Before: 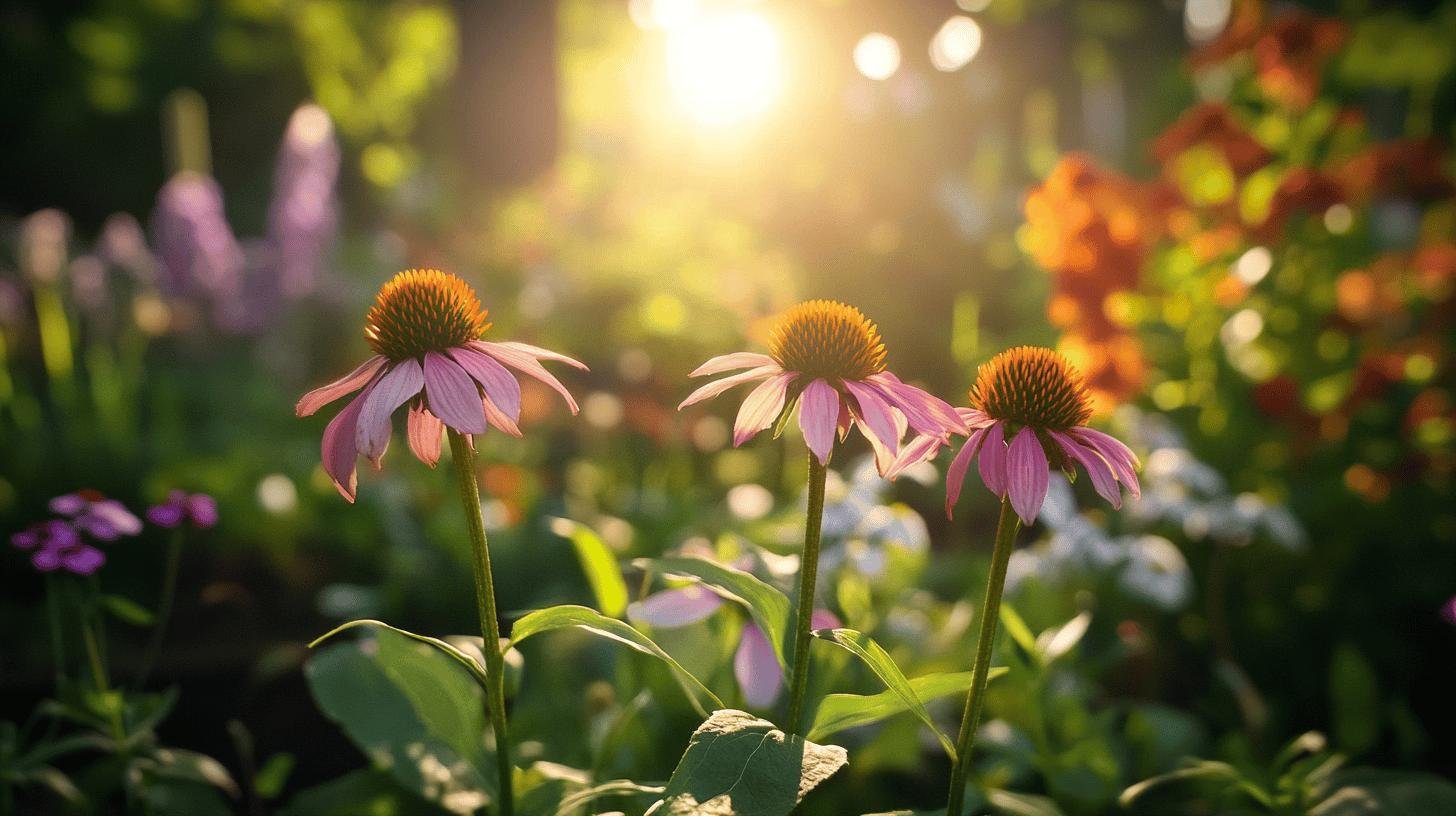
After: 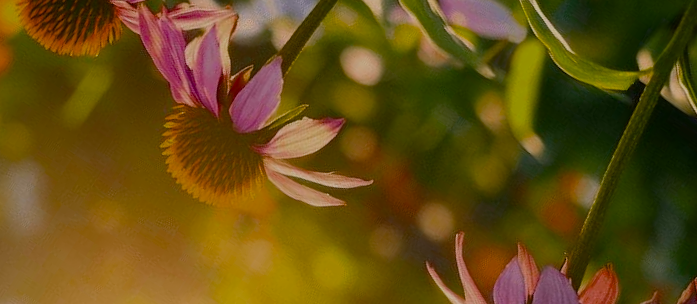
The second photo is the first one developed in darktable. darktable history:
crop and rotate: angle 147.48°, left 9.194%, top 15.663%, right 4.51%, bottom 16.983%
exposure: exposure -0.897 EV, compensate highlight preservation false
color balance rgb: highlights gain › chroma 1.555%, highlights gain › hue 312.61°, perceptual saturation grading › global saturation 30.243%, saturation formula JzAzBz (2021)
